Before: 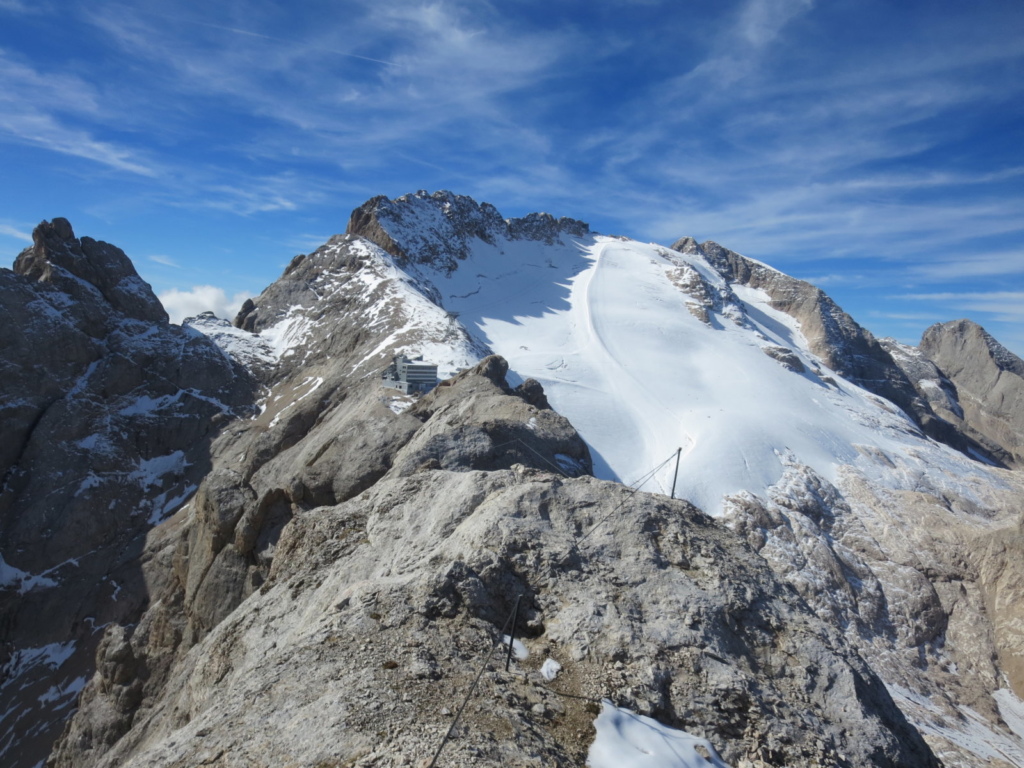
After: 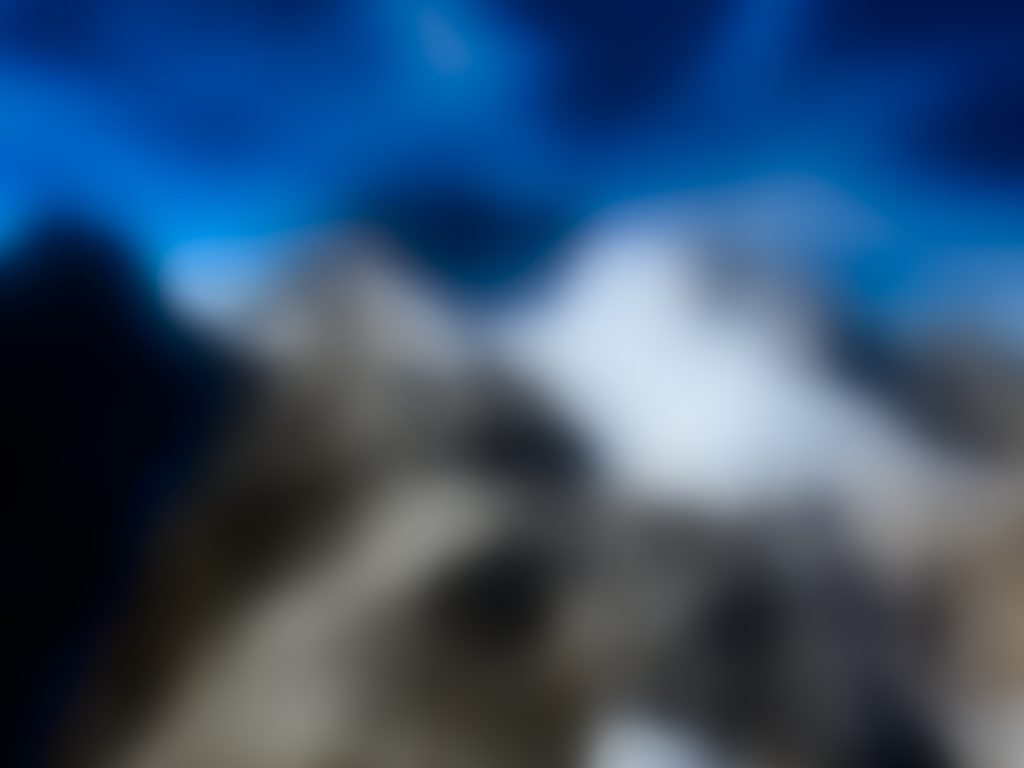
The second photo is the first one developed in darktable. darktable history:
lowpass: radius 31.92, contrast 1.72, brightness -0.98, saturation 0.94
sharpen: on, module defaults
shadows and highlights: low approximation 0.01, soften with gaussian
color balance rgb: linear chroma grading › global chroma 15%, perceptual saturation grading › global saturation 30%
